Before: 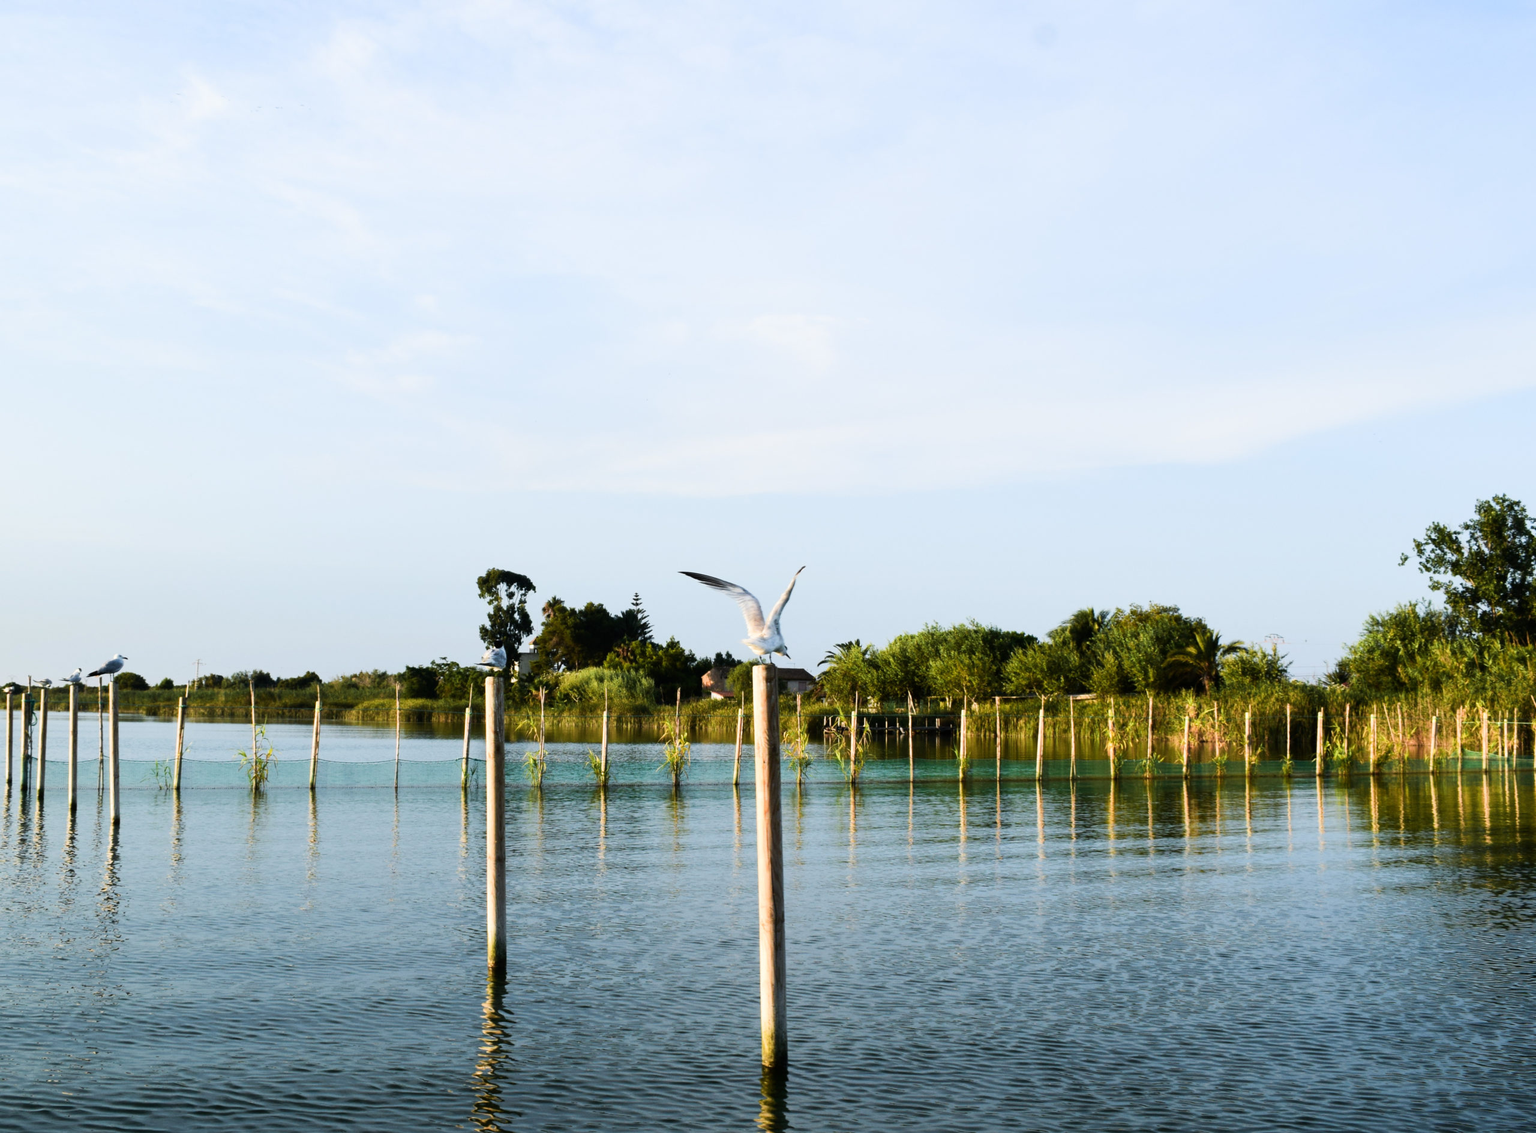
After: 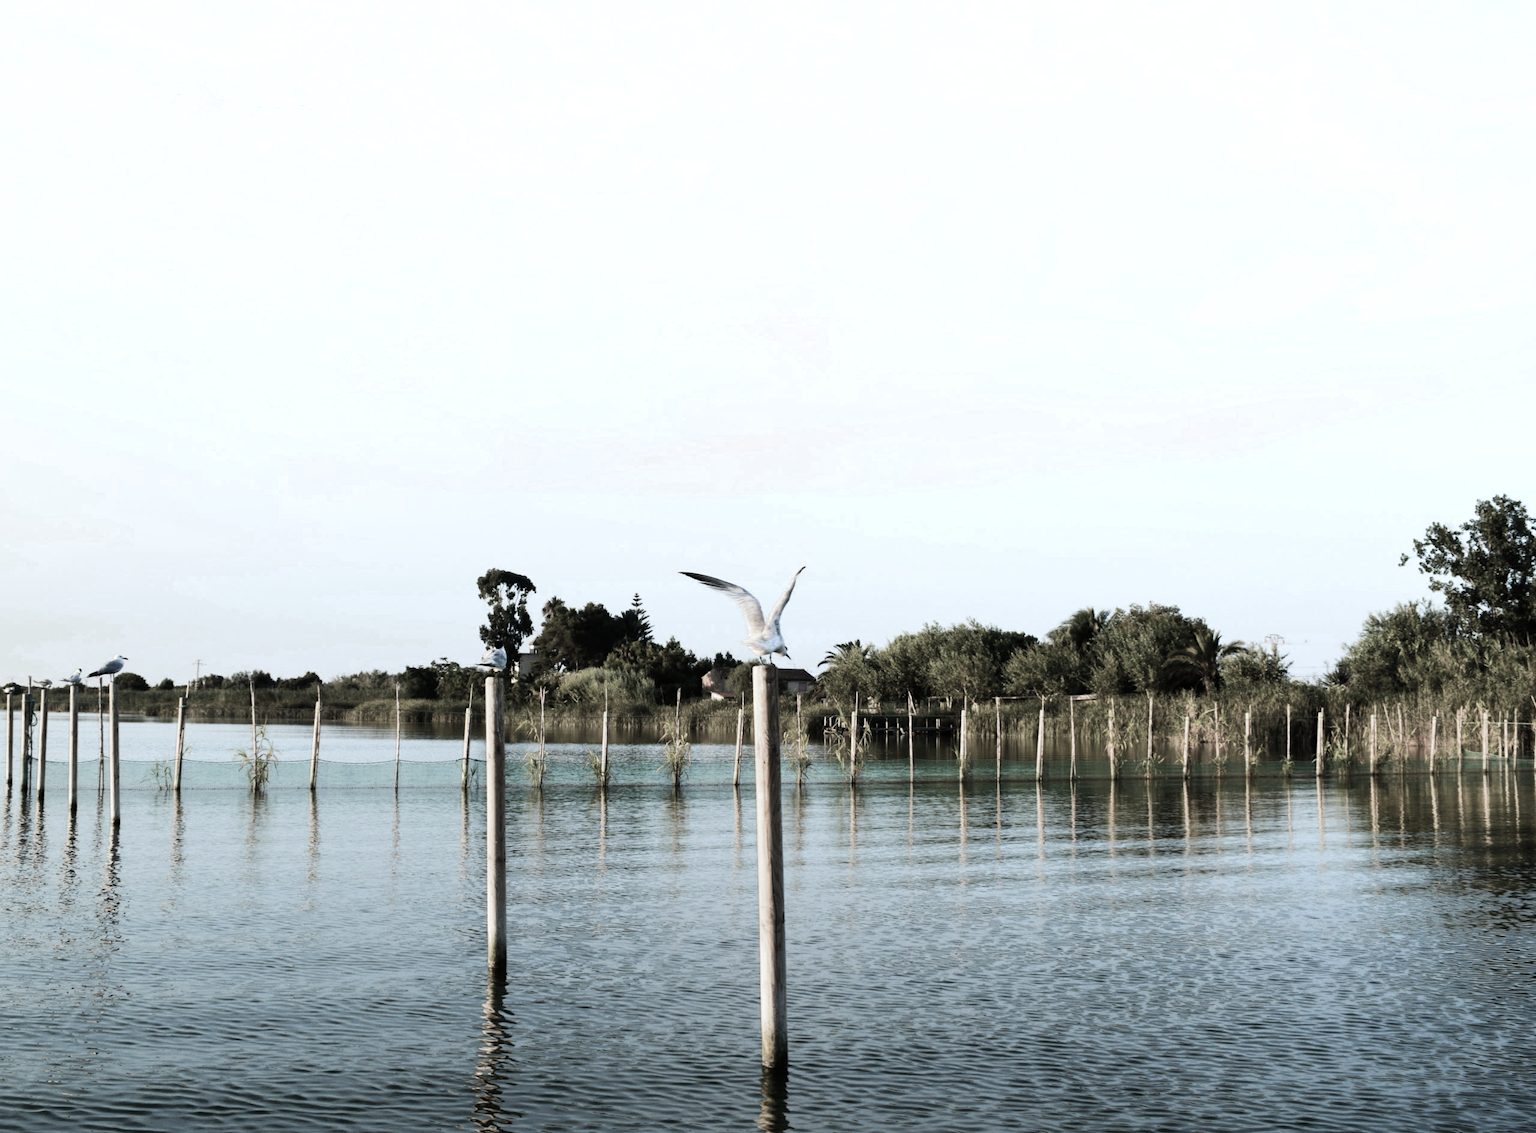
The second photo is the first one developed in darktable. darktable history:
color zones: curves: ch0 [(0, 0.613) (0.01, 0.613) (0.245, 0.448) (0.498, 0.529) (0.642, 0.665) (0.879, 0.777) (0.99, 0.613)]; ch1 [(0, 0.272) (0.219, 0.127) (0.724, 0.346)]
white balance: emerald 1
